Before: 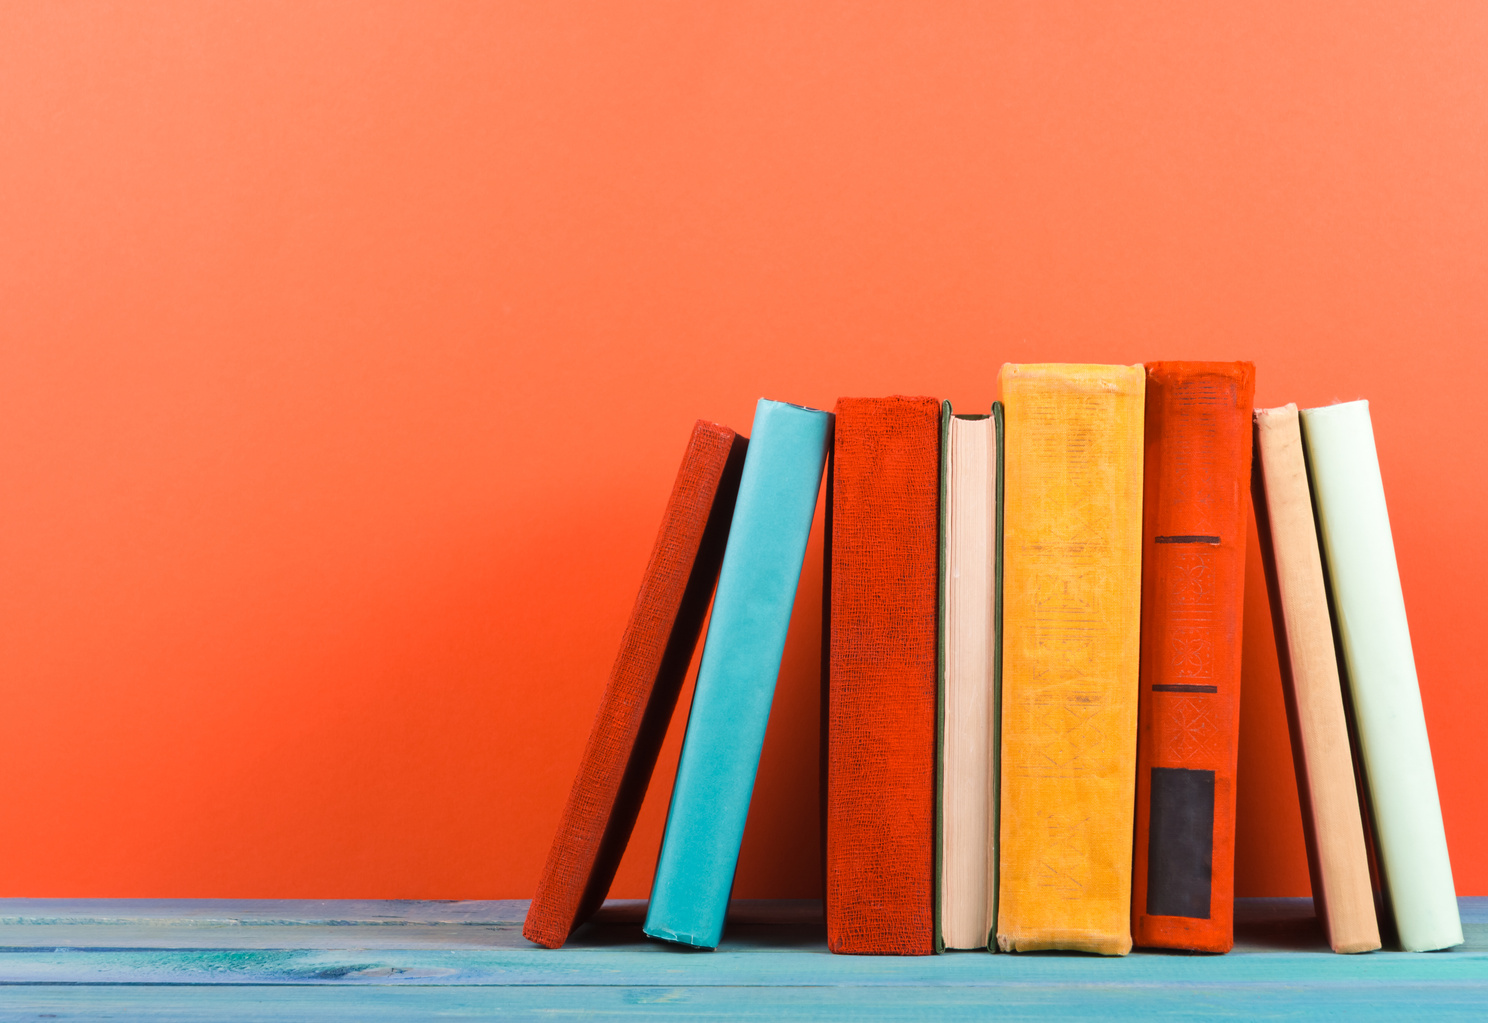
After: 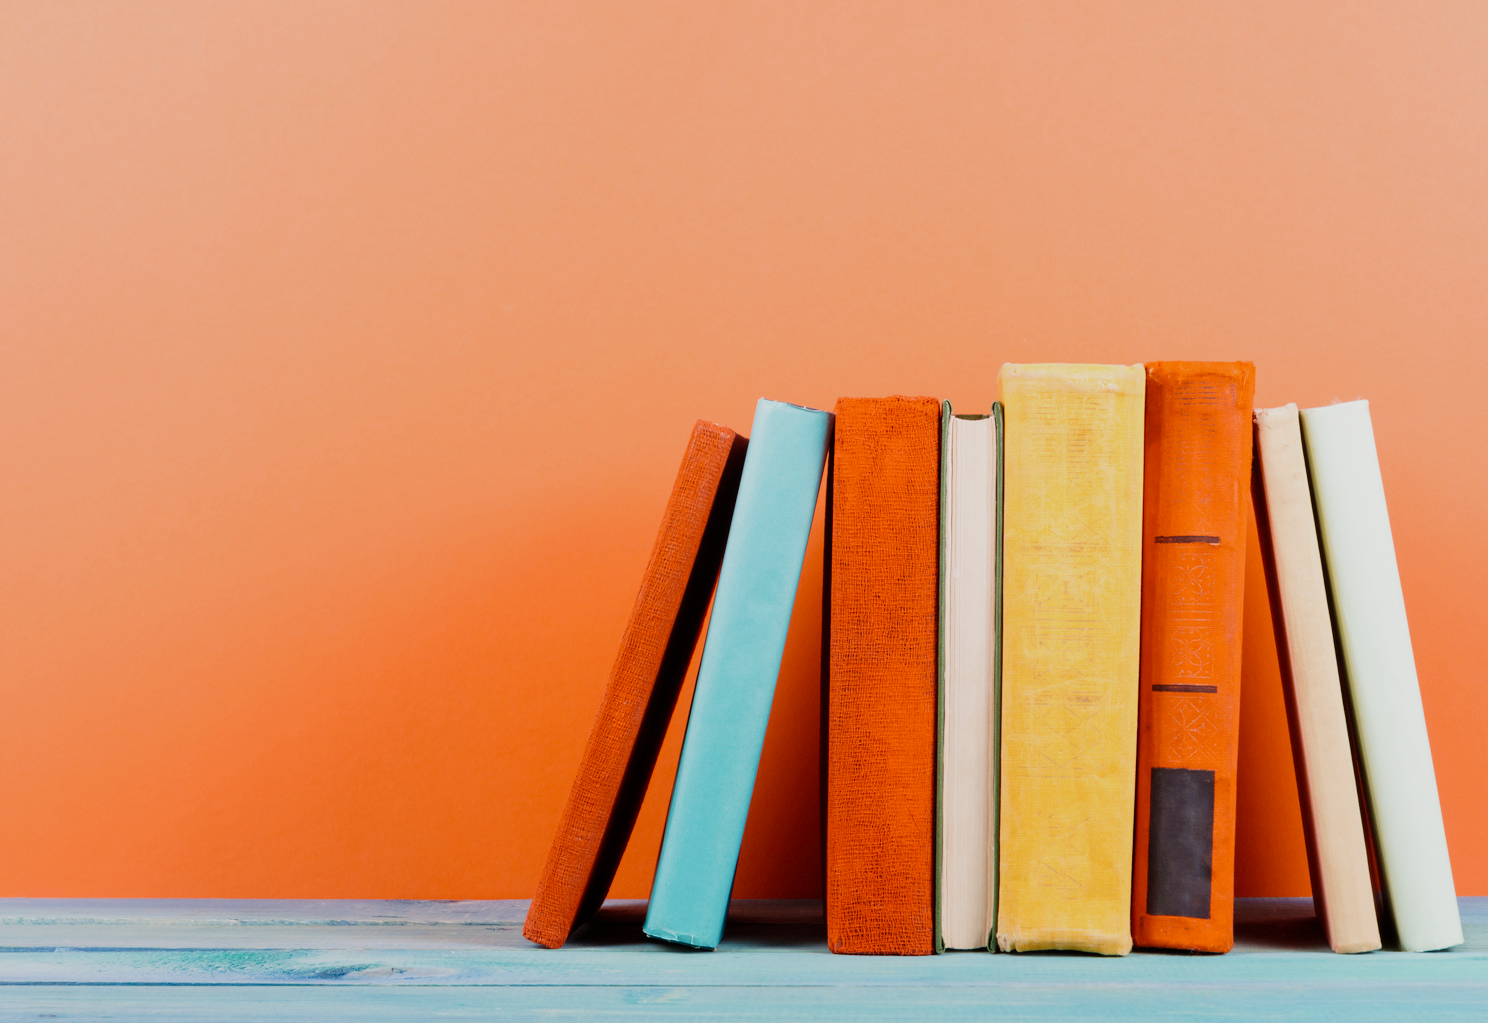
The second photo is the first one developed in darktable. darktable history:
exposure: black level correction 0, exposure 1.379 EV, compensate exposure bias true, compensate highlight preservation false
filmic rgb: middle gray luminance 30%, black relative exposure -9 EV, white relative exposure 7 EV, threshold 6 EV, target black luminance 0%, hardness 2.94, latitude 2.04%, contrast 0.963, highlights saturation mix 5%, shadows ↔ highlights balance 12.16%, add noise in highlights 0, preserve chrominance no, color science v3 (2019), use custom middle-gray values true, iterations of high-quality reconstruction 0, contrast in highlights soft, enable highlight reconstruction true
